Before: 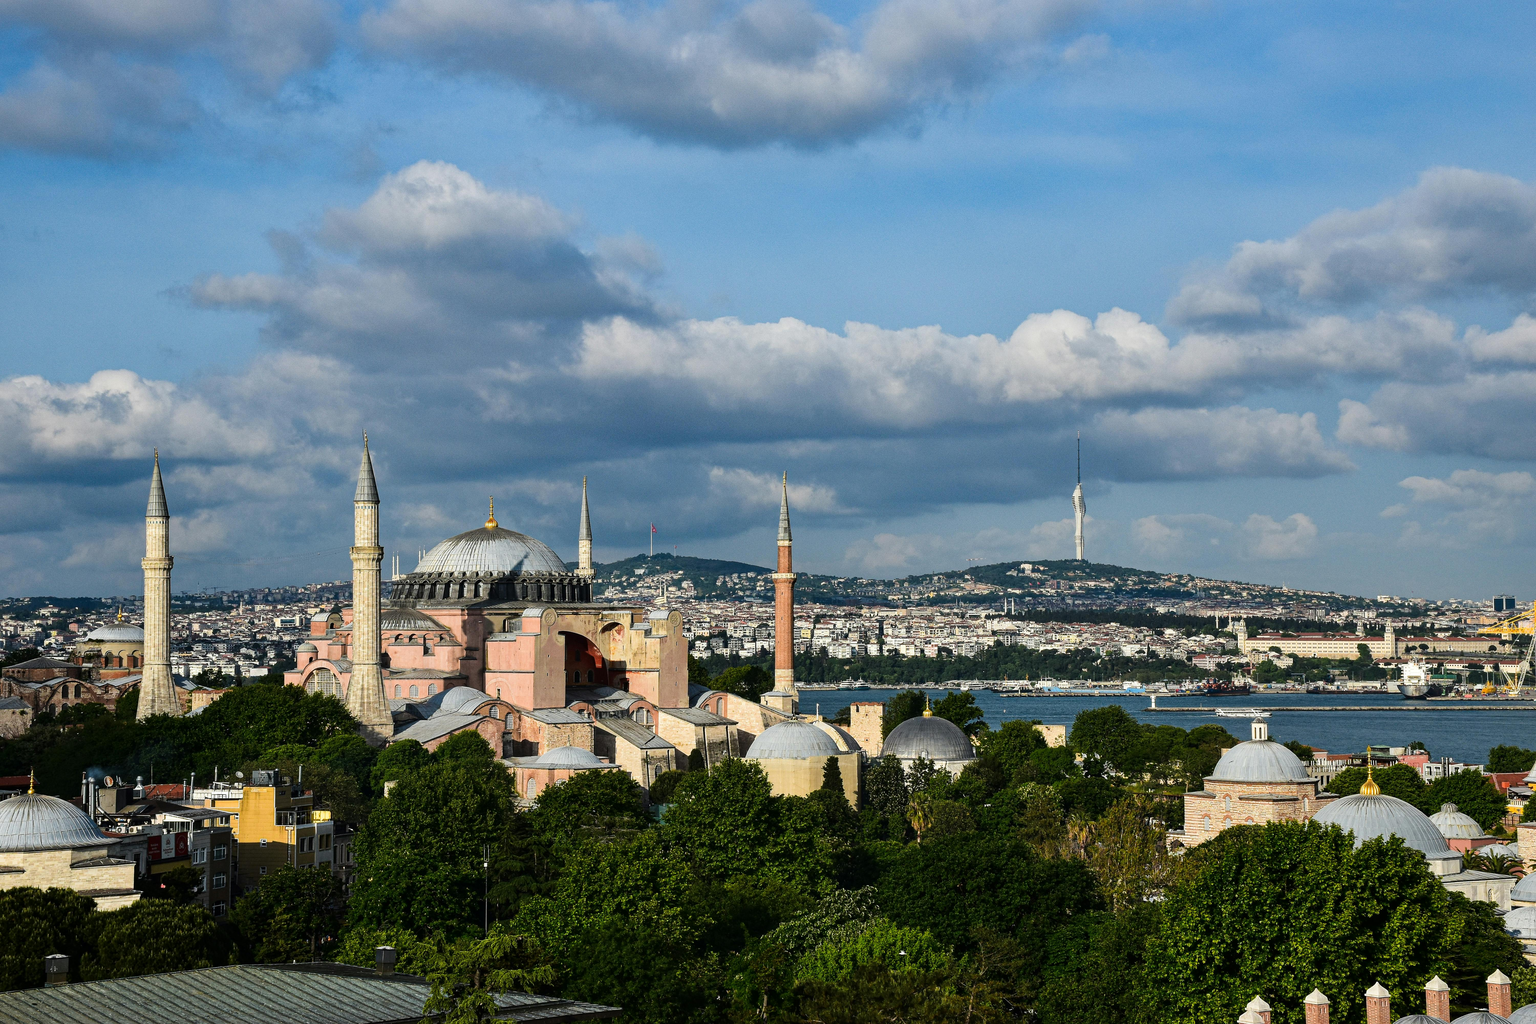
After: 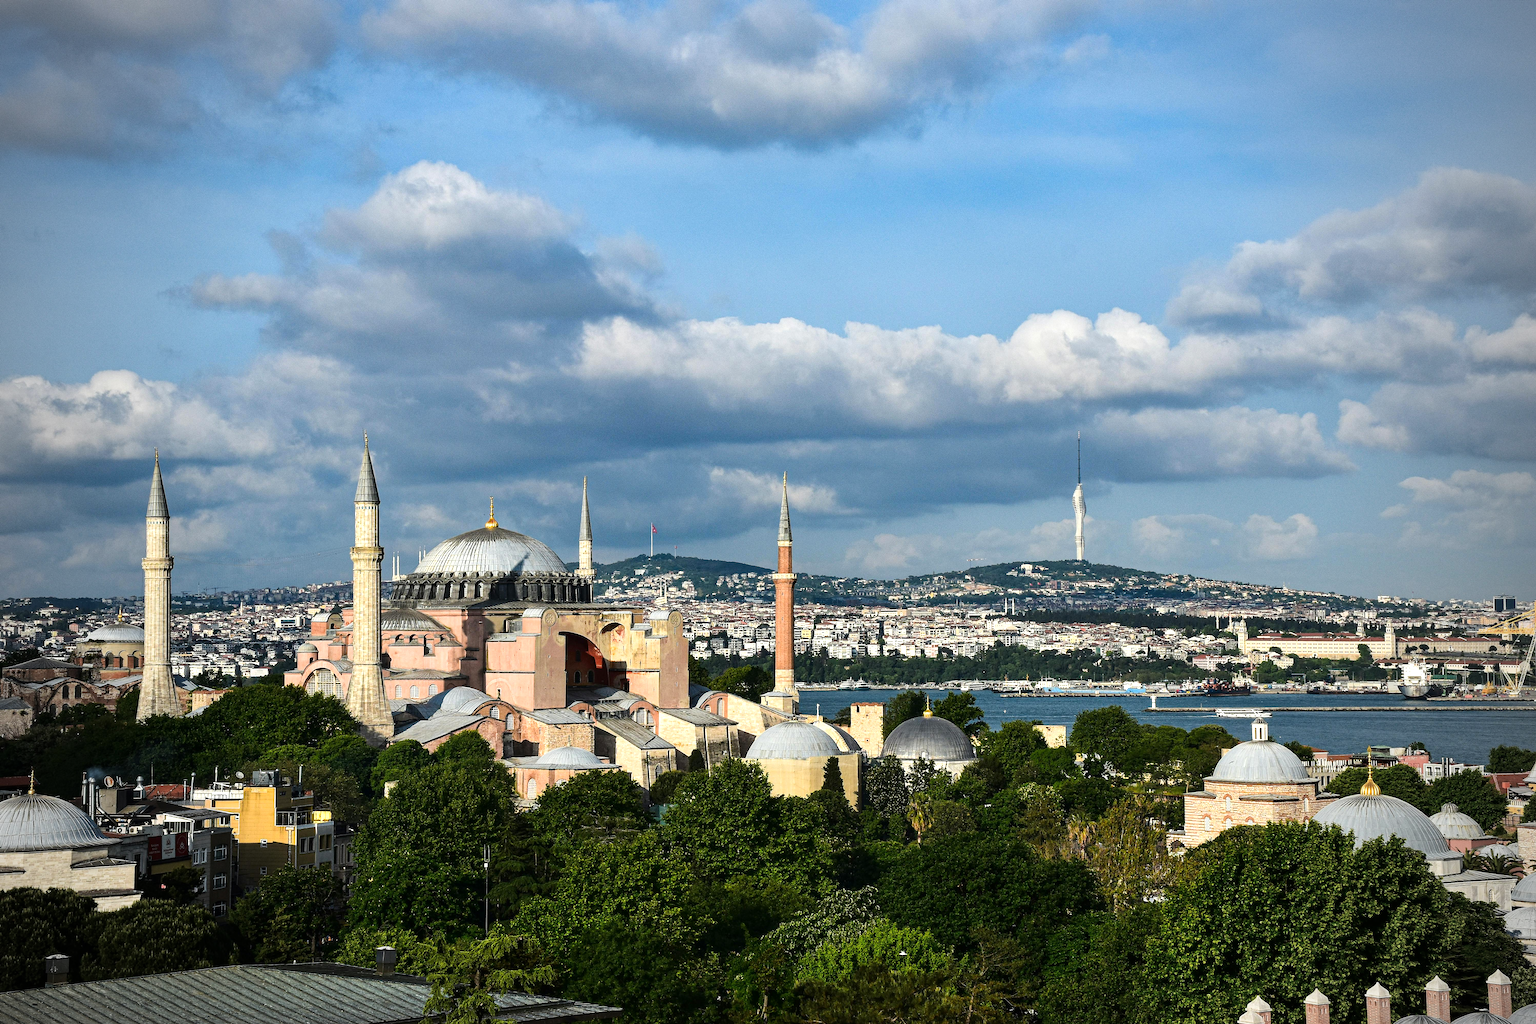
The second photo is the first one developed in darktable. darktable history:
exposure: exposure 0.401 EV, compensate highlight preservation false
vignetting: fall-off start 71.74%
